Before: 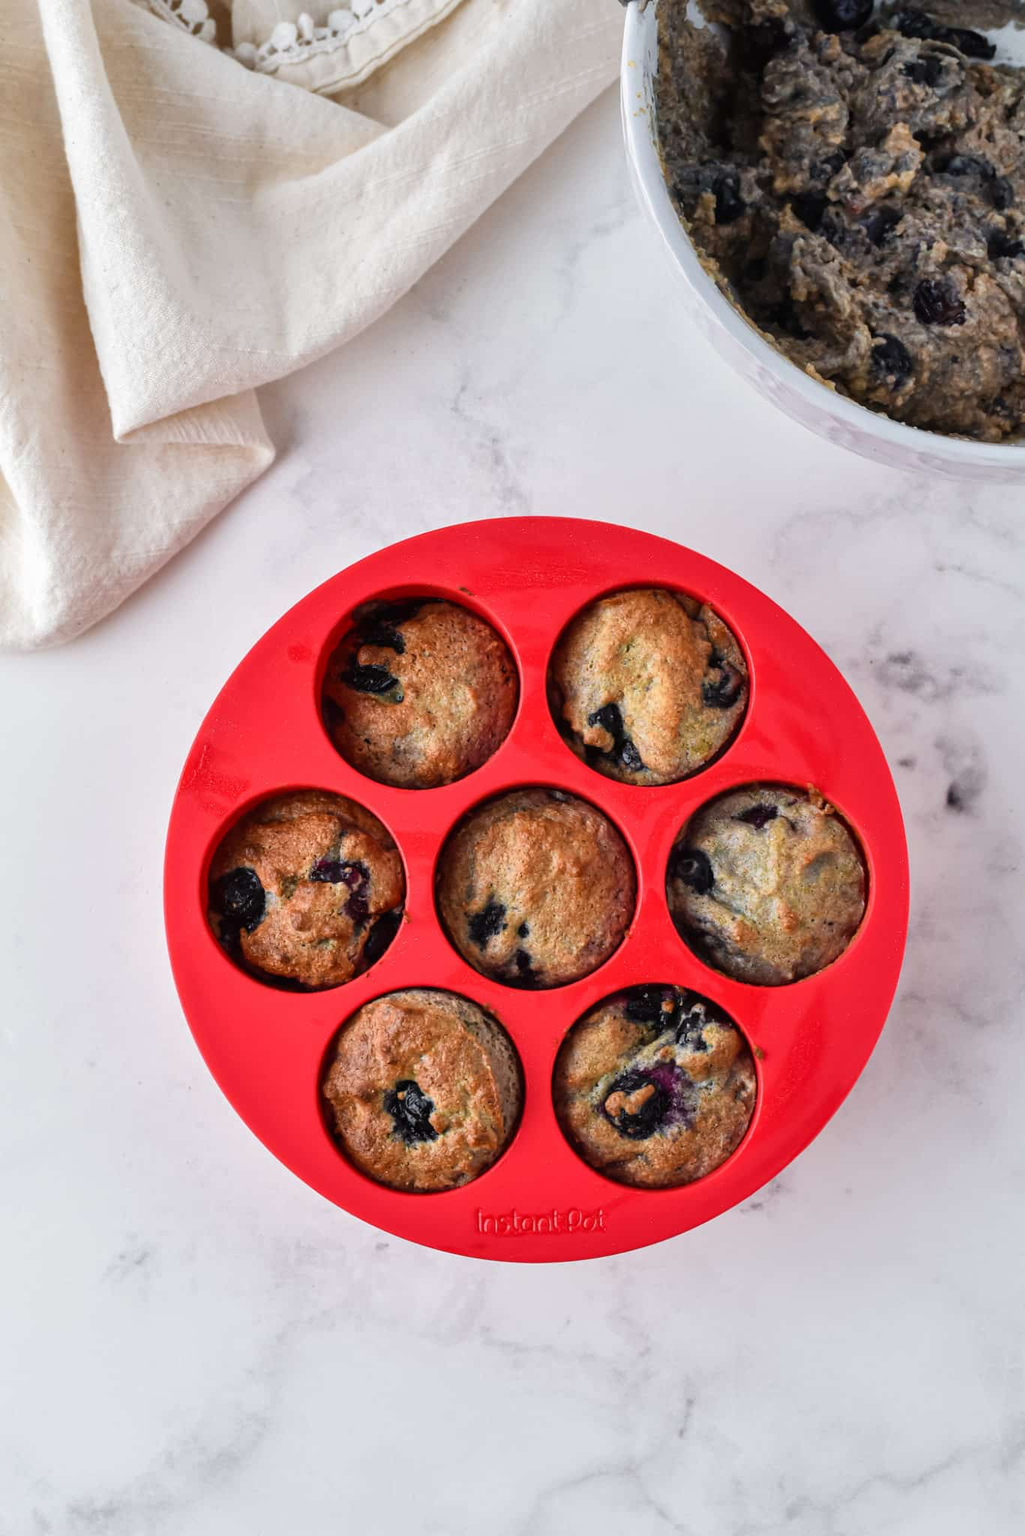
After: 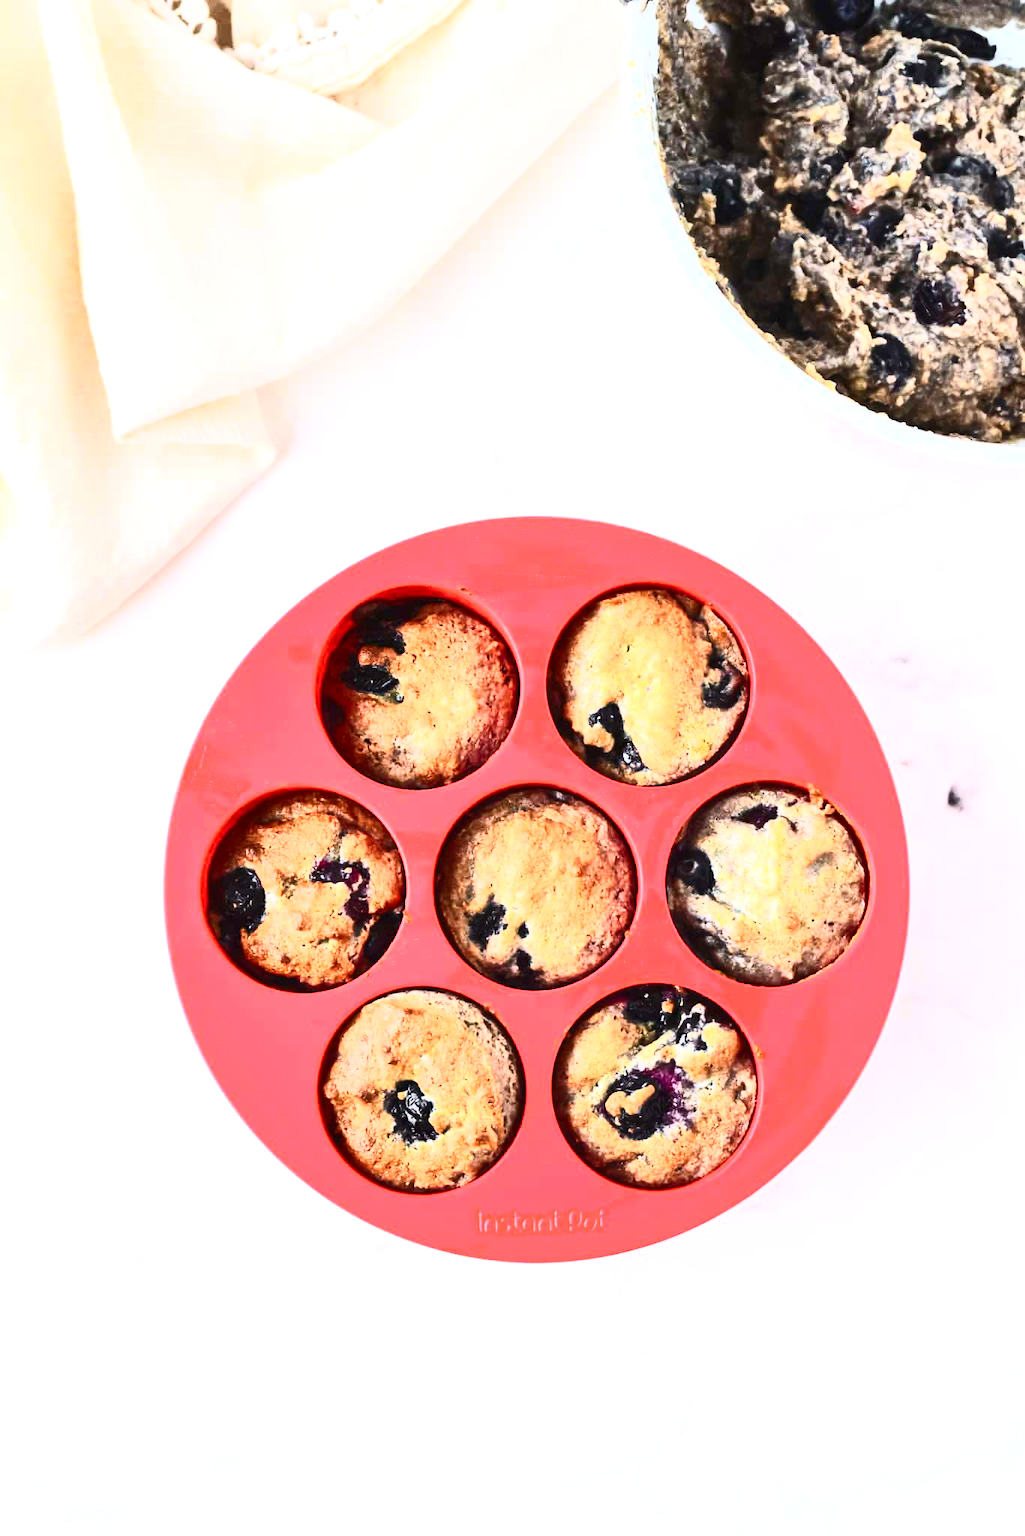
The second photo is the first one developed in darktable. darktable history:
contrast brightness saturation: contrast 0.62, brightness 0.34, saturation 0.14
exposure: black level correction 0, exposure 1.1 EV, compensate highlight preservation false
